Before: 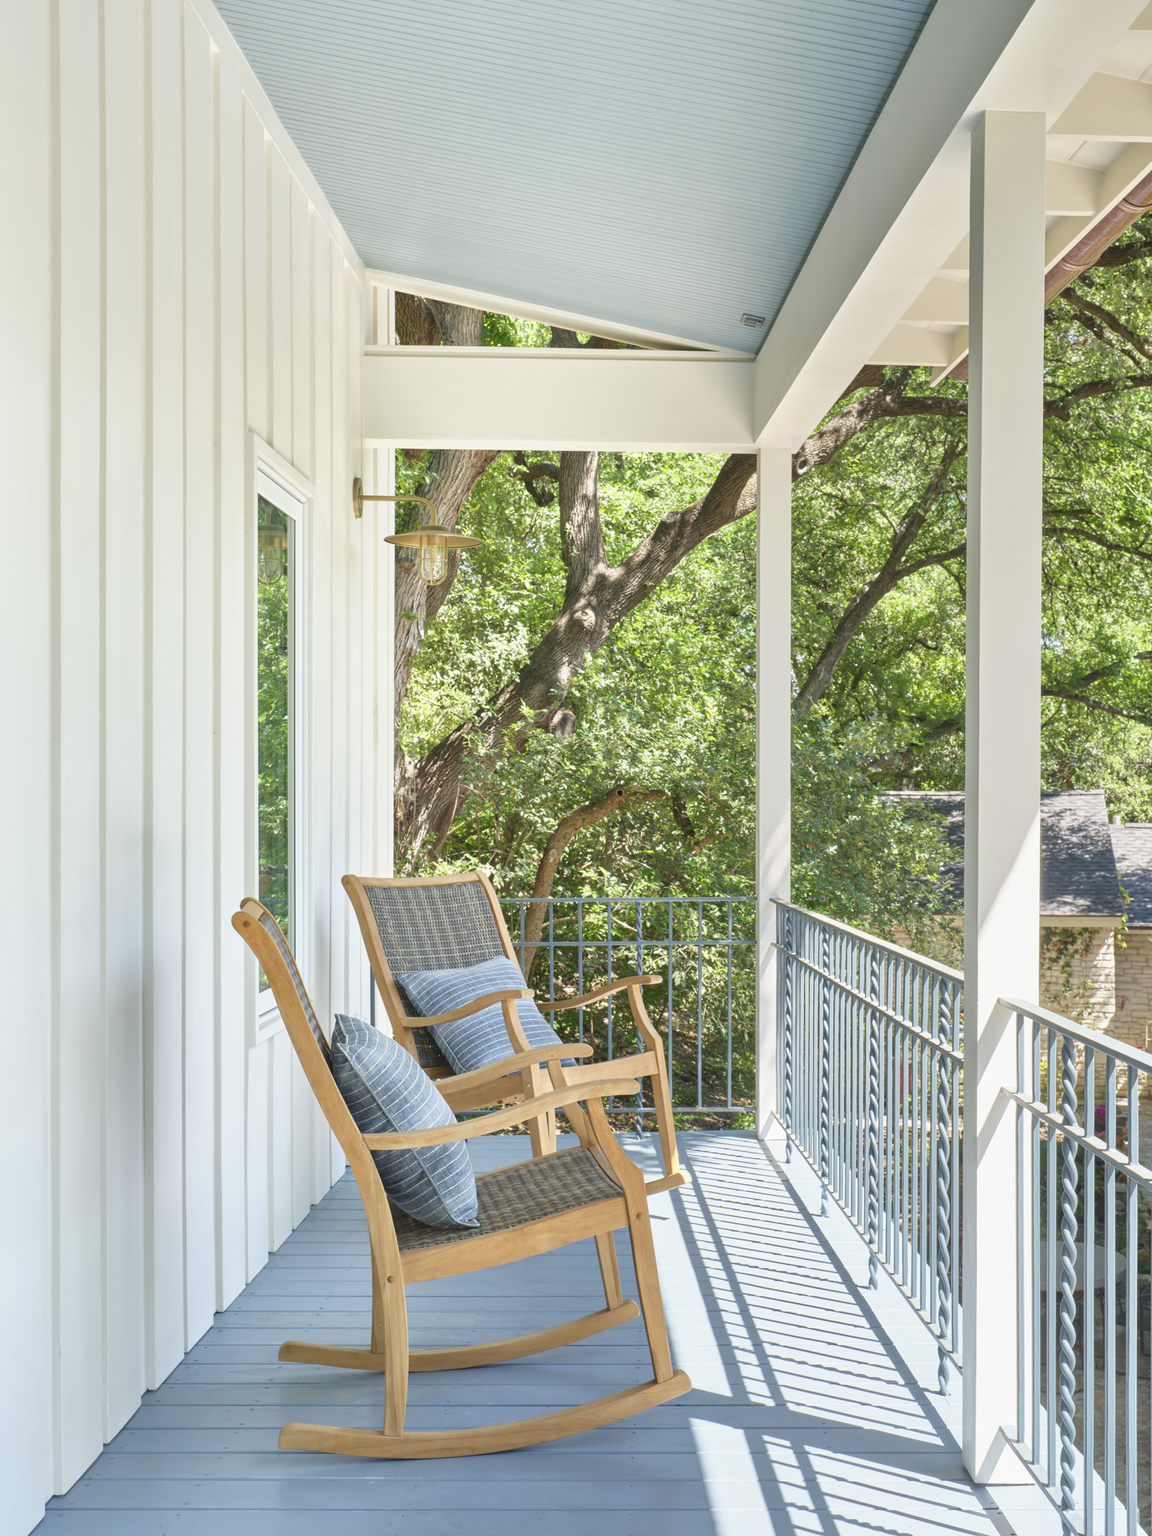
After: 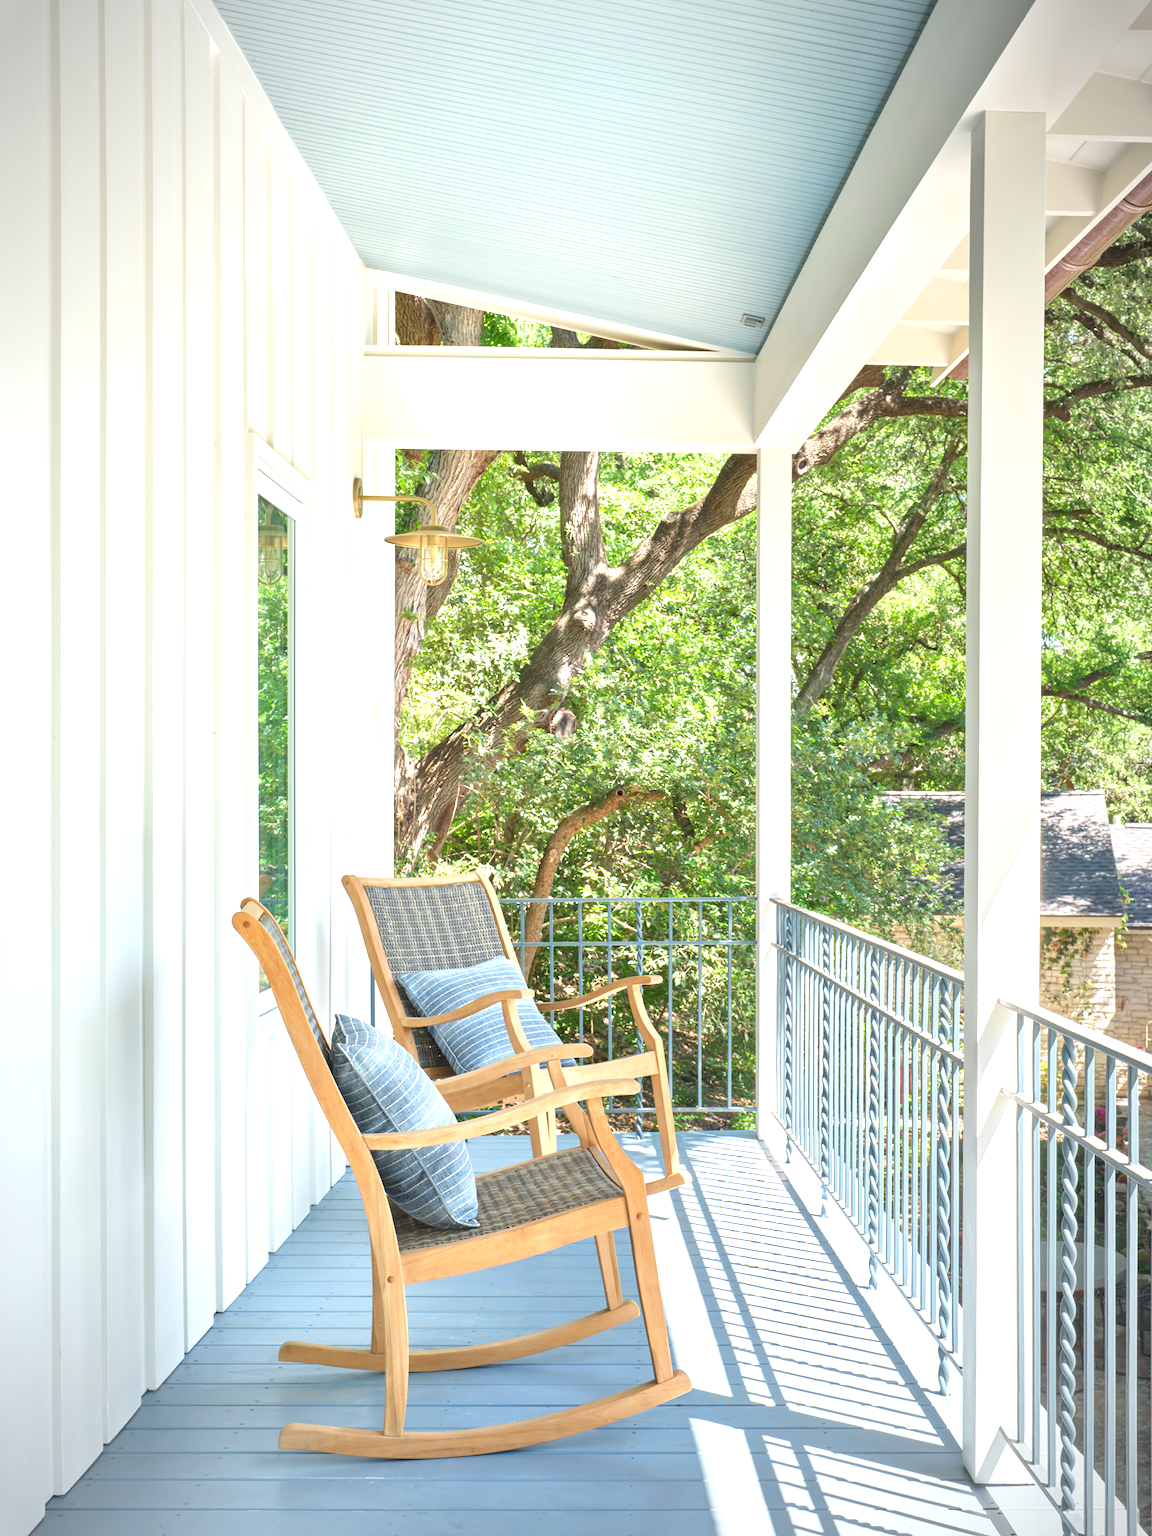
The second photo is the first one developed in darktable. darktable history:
vignetting: fall-off start 87%, automatic ratio true
tone equalizer: on, module defaults
exposure: black level correction 0, exposure 0.7 EV, compensate exposure bias true, compensate highlight preservation false
